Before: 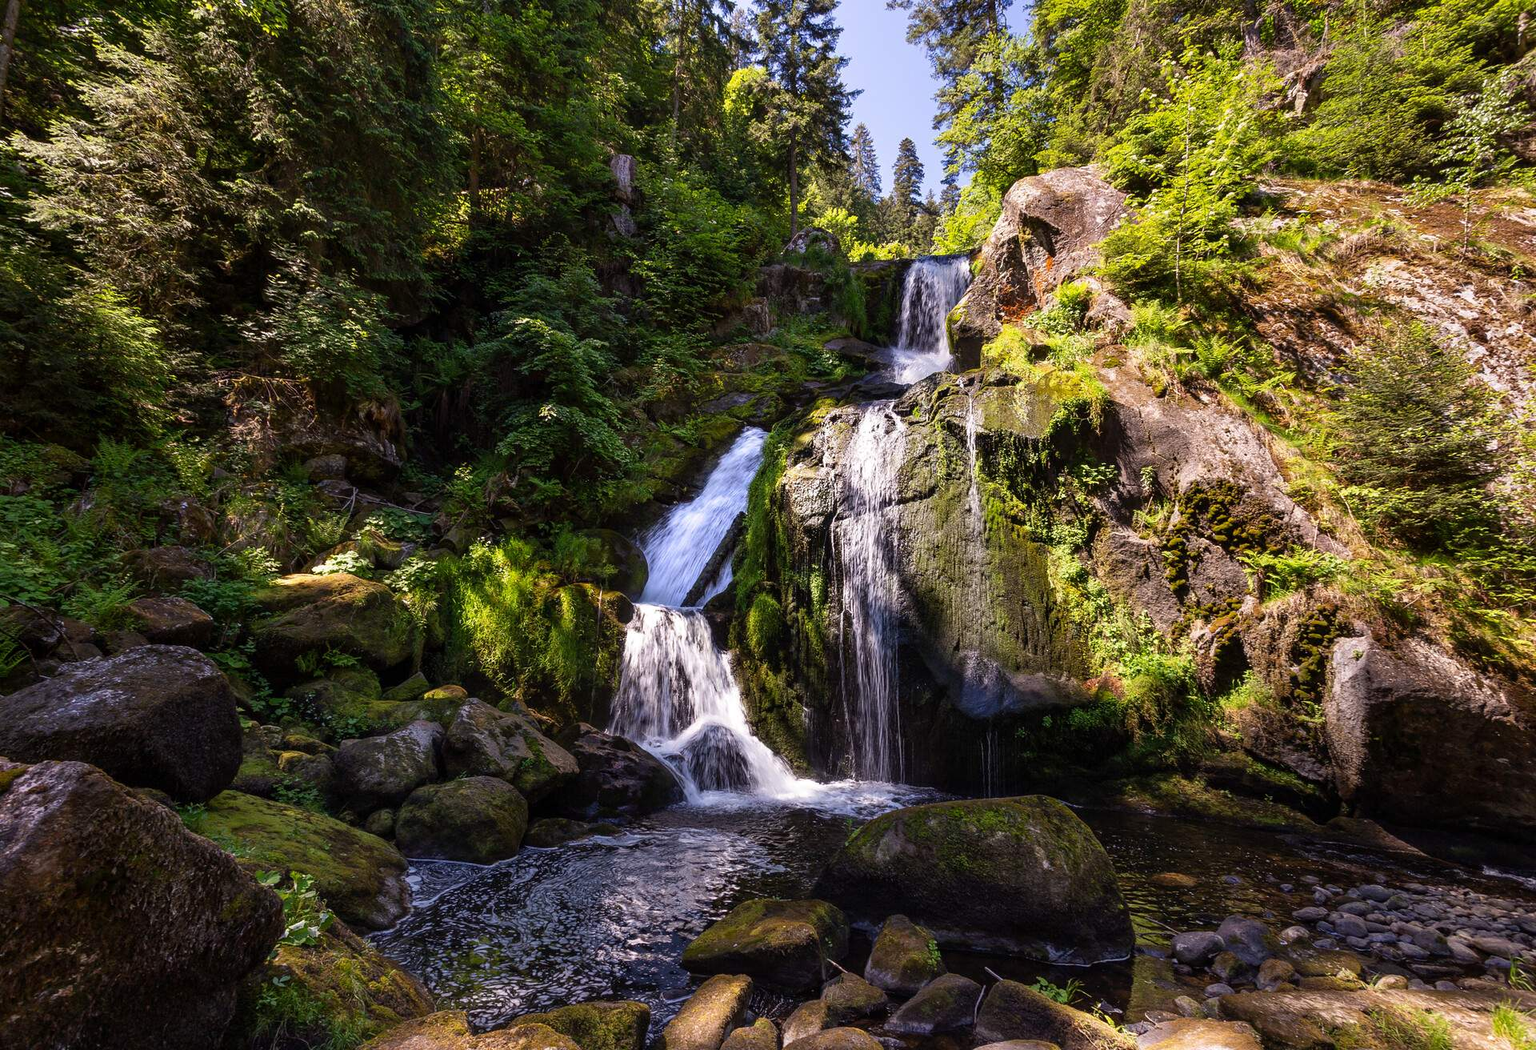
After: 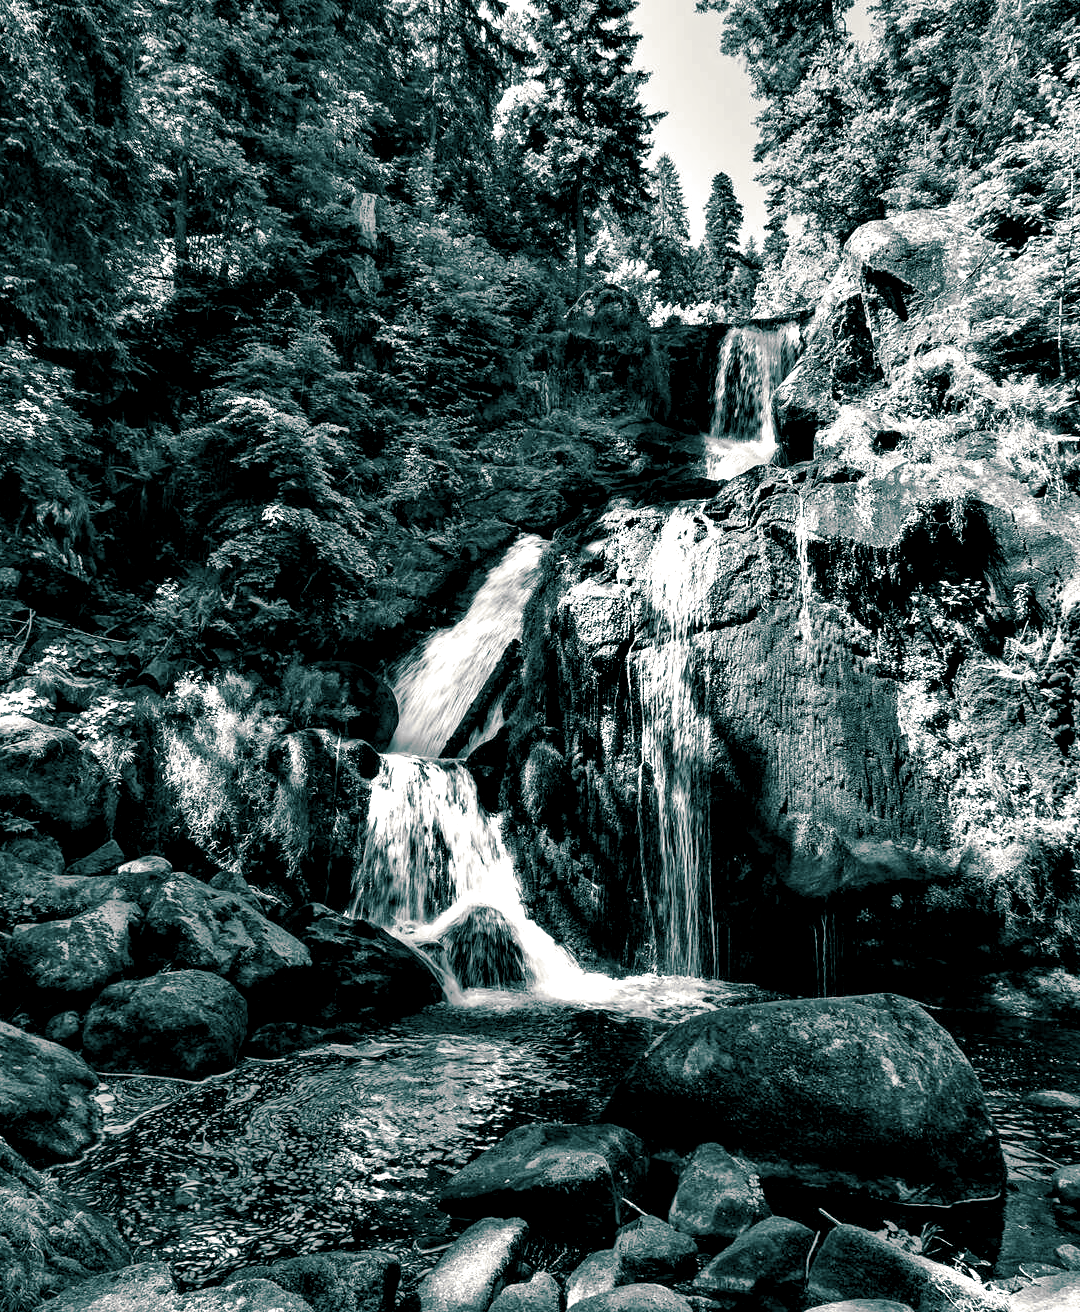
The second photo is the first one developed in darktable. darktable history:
shadows and highlights: white point adjustment -3.64, highlights -63.34, highlights color adjustment 42%, soften with gaussian
crop: left 21.496%, right 22.254%
rotate and perspective: automatic cropping off
split-toning: shadows › hue 186.43°, highlights › hue 49.29°, compress 30.29%
contrast equalizer: octaves 7, y [[0.627 ×6], [0.563 ×6], [0 ×6], [0 ×6], [0 ×6]]
monochrome: on, module defaults
